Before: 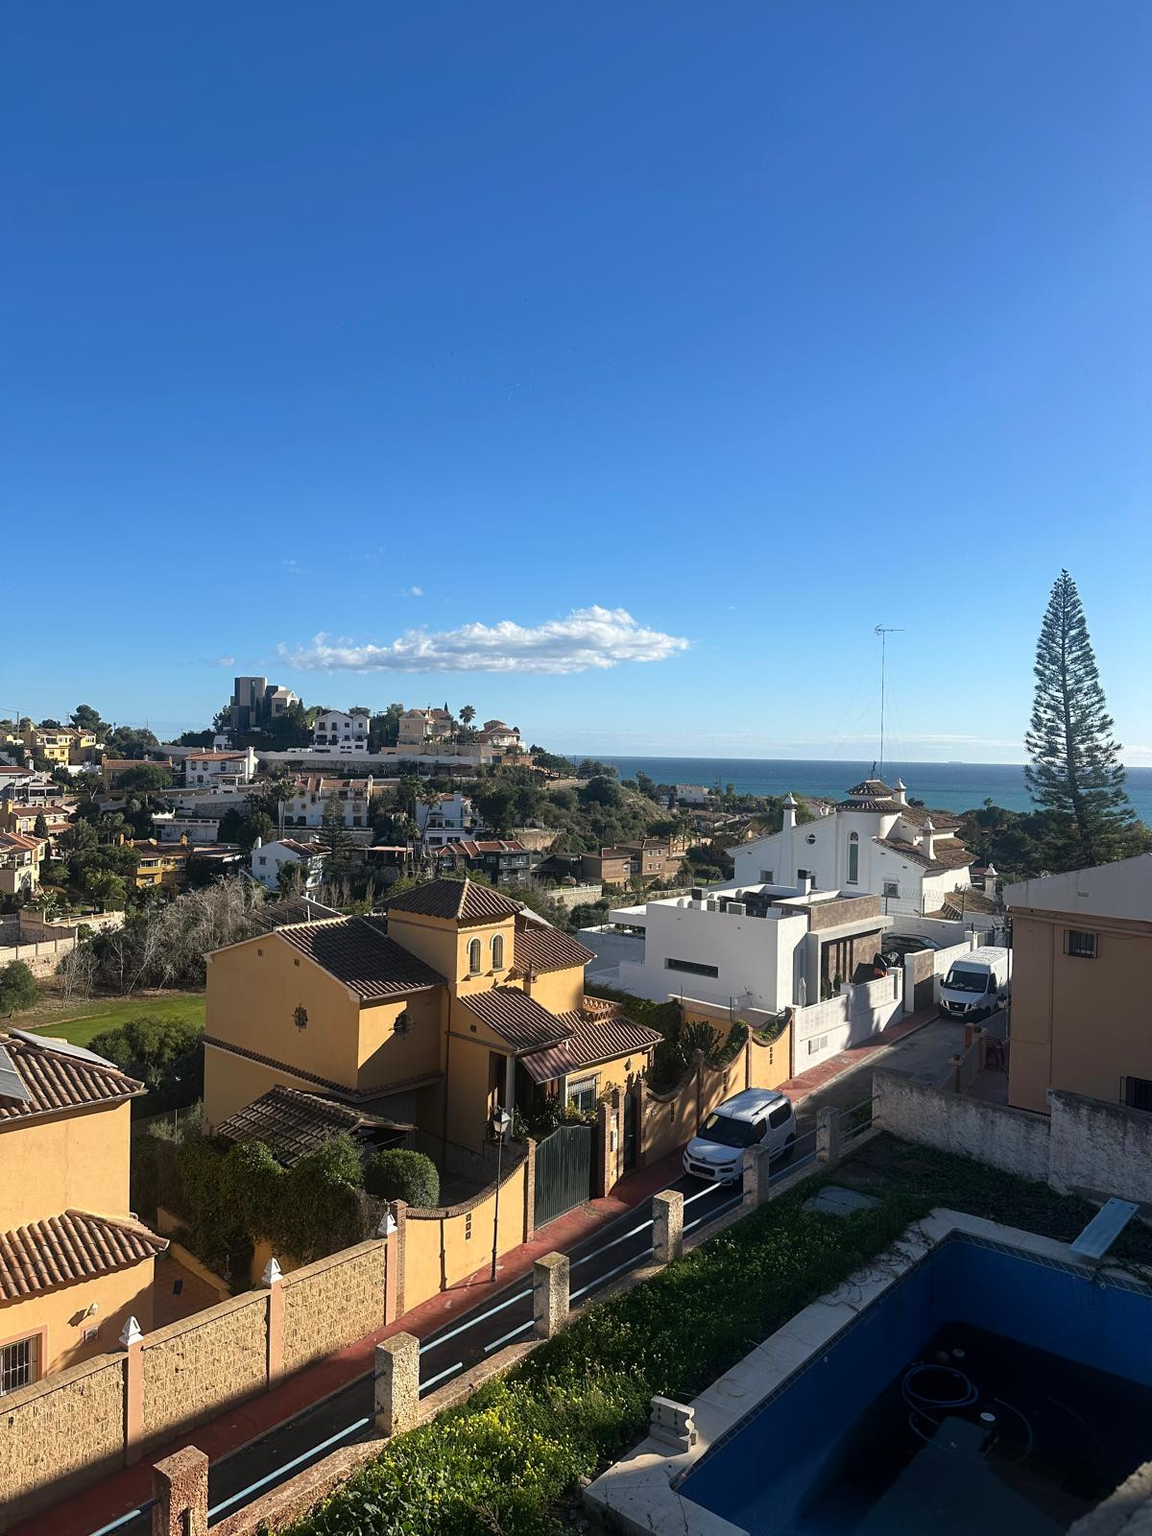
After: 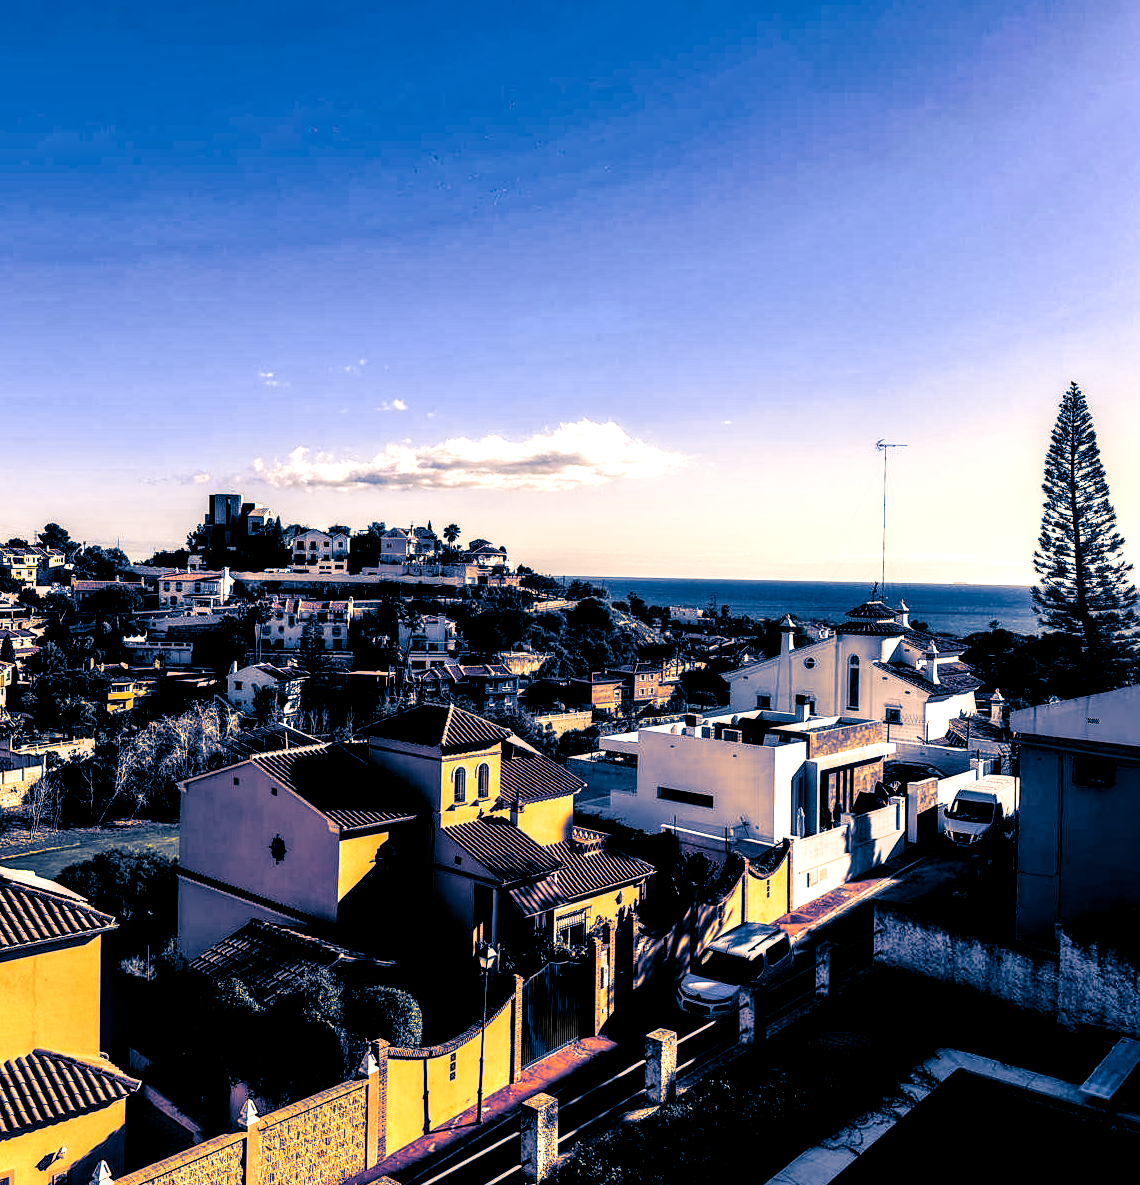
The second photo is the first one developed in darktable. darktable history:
color correction: highlights a* 17.88, highlights b* 18.79
crop and rotate: left 2.991%, top 13.302%, right 1.981%, bottom 12.636%
tone curve: curves: ch0 [(0, 0) (0.062, 0.023) (0.168, 0.142) (0.359, 0.44) (0.469, 0.544) (0.634, 0.722) (0.839, 0.909) (0.998, 0.978)]; ch1 [(0, 0) (0.437, 0.453) (0.472, 0.47) (0.502, 0.504) (0.527, 0.546) (0.568, 0.619) (0.608, 0.665) (0.669, 0.748) (0.859, 0.899) (1, 1)]; ch2 [(0, 0) (0.33, 0.301) (0.421, 0.443) (0.473, 0.501) (0.504, 0.504) (0.535, 0.564) (0.575, 0.625) (0.608, 0.676) (1, 1)], color space Lab, independent channels, preserve colors none
levels: levels [0.029, 0.545, 0.971]
local contrast: highlights 19%, detail 186%
split-toning: shadows › hue 226.8°, shadows › saturation 1, highlights › saturation 0, balance -61.41
contrast equalizer: y [[0.514, 0.573, 0.581, 0.508, 0.5, 0.5], [0.5 ×6], [0.5 ×6], [0 ×6], [0 ×6]]
filmic rgb: black relative exposure -6.3 EV, white relative exposure 2.8 EV, threshold 3 EV, target black luminance 0%, hardness 4.6, latitude 67.35%, contrast 1.292, shadows ↔ highlights balance -3.5%, preserve chrominance no, color science v4 (2020), contrast in shadows soft, enable highlight reconstruction true
